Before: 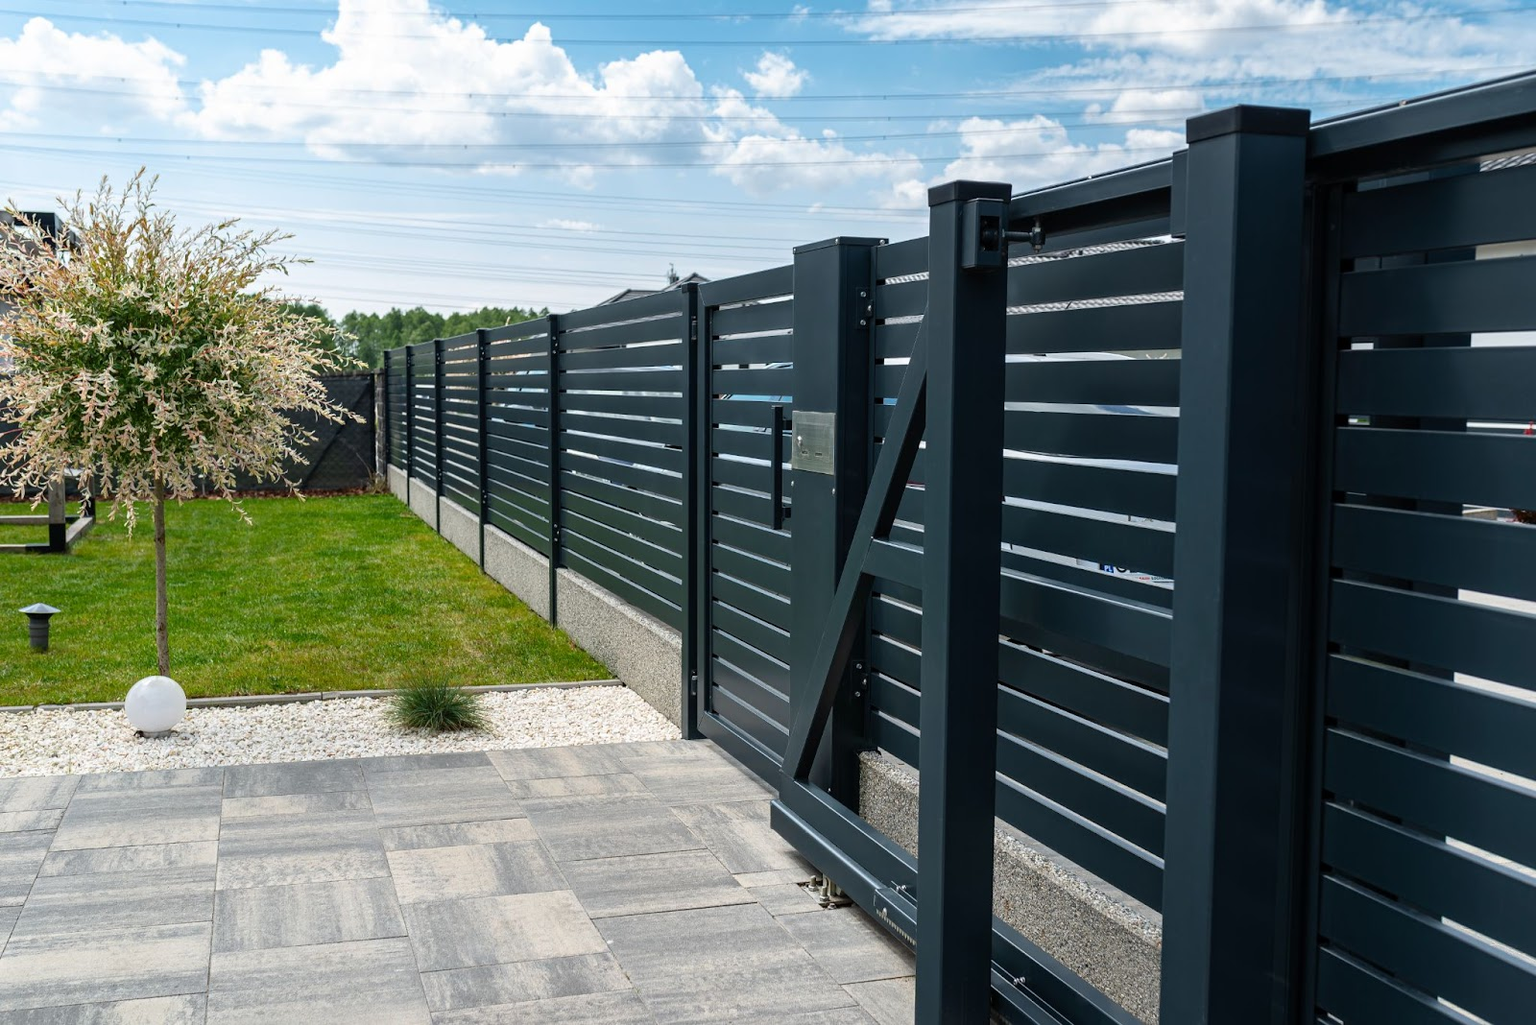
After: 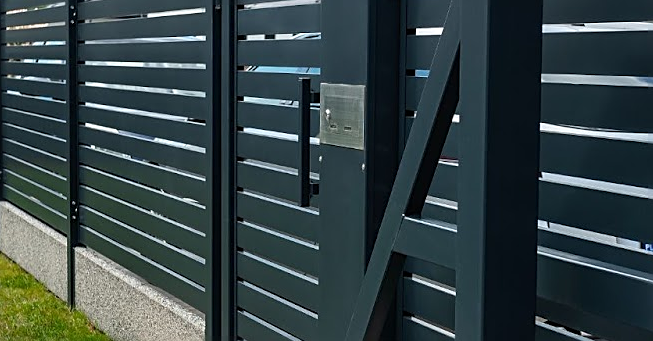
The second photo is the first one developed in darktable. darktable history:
sharpen: on, module defaults
crop: left 31.618%, top 32.333%, right 27.554%, bottom 35.703%
